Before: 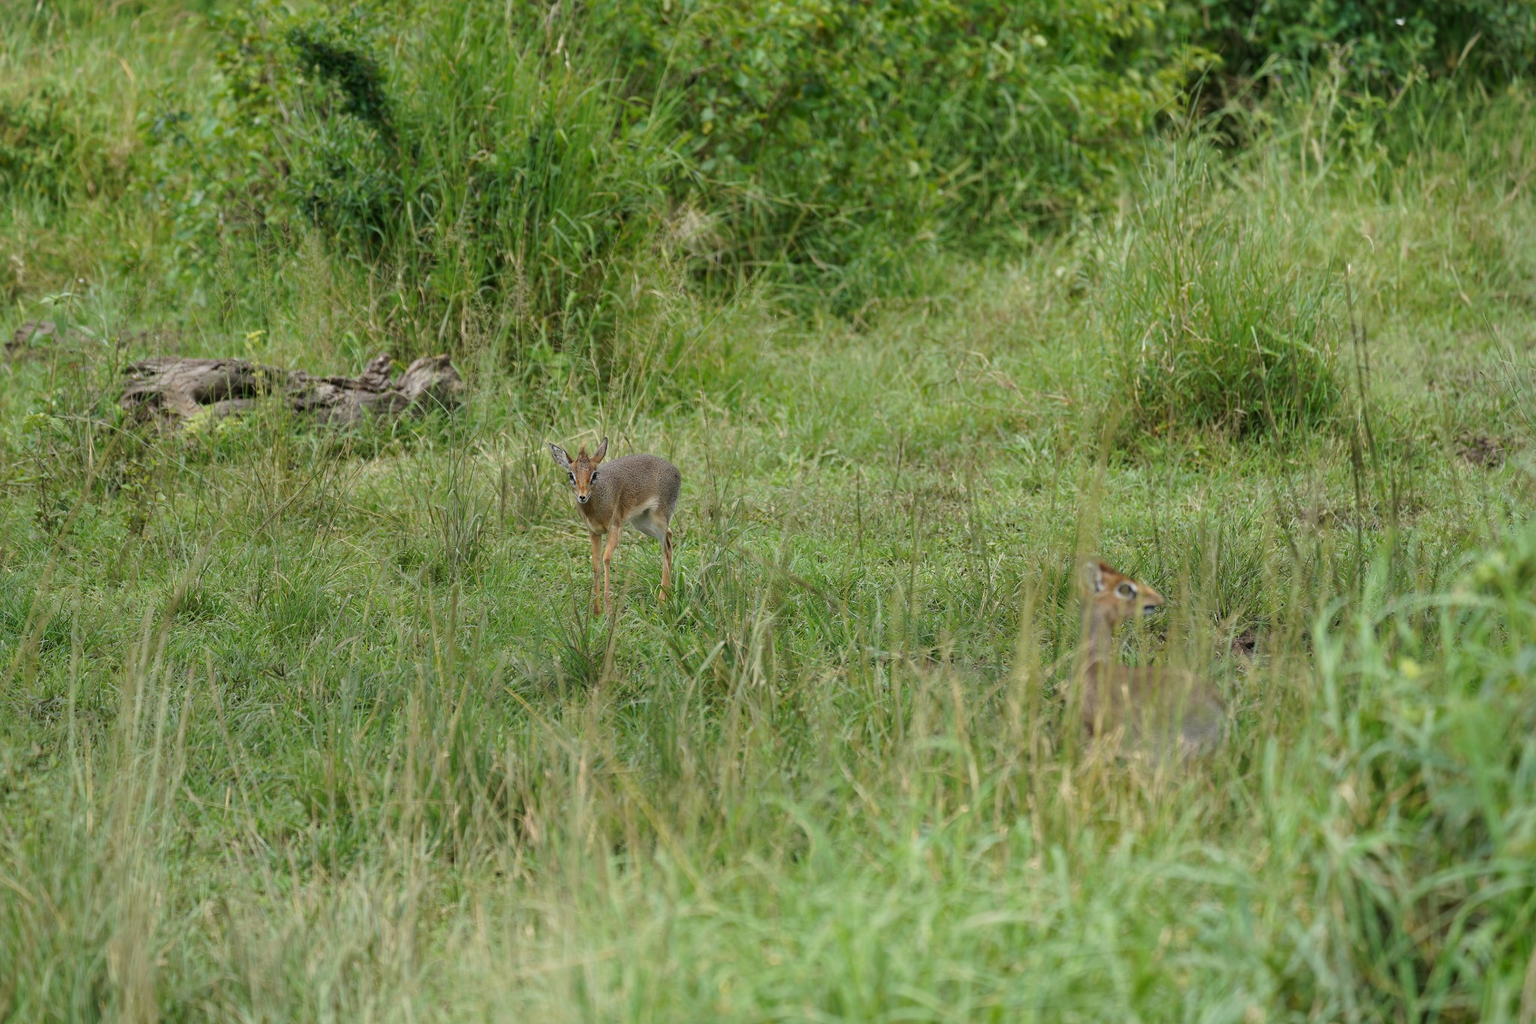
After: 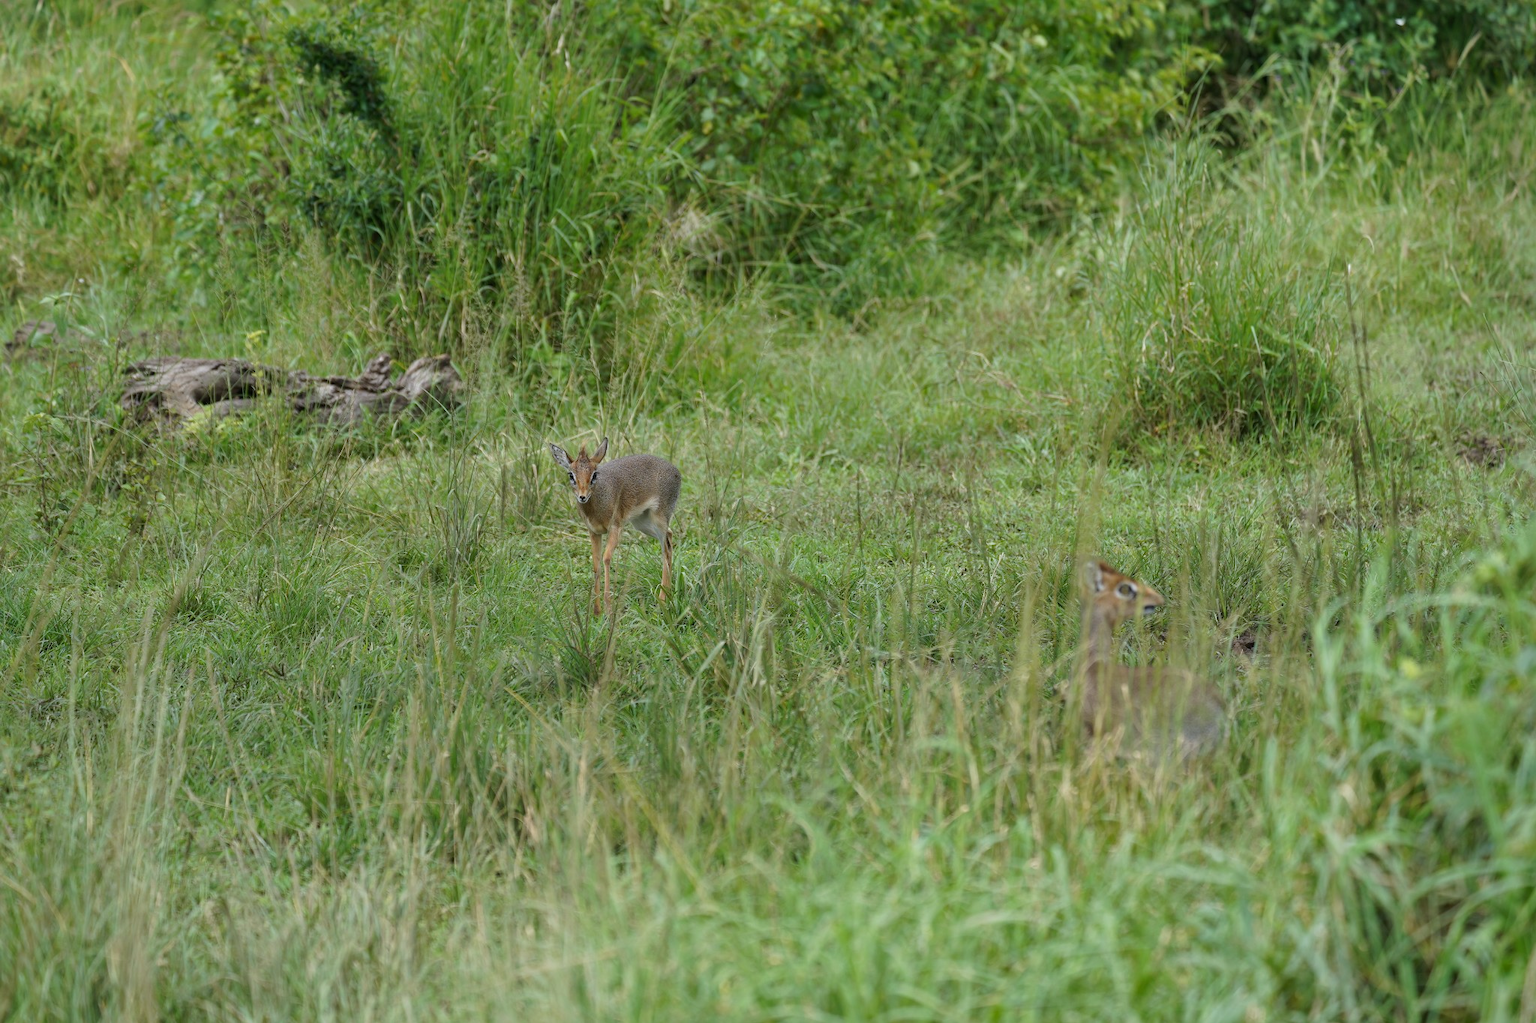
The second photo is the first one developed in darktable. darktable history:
white balance: red 0.974, blue 1.044
shadows and highlights: soften with gaussian
